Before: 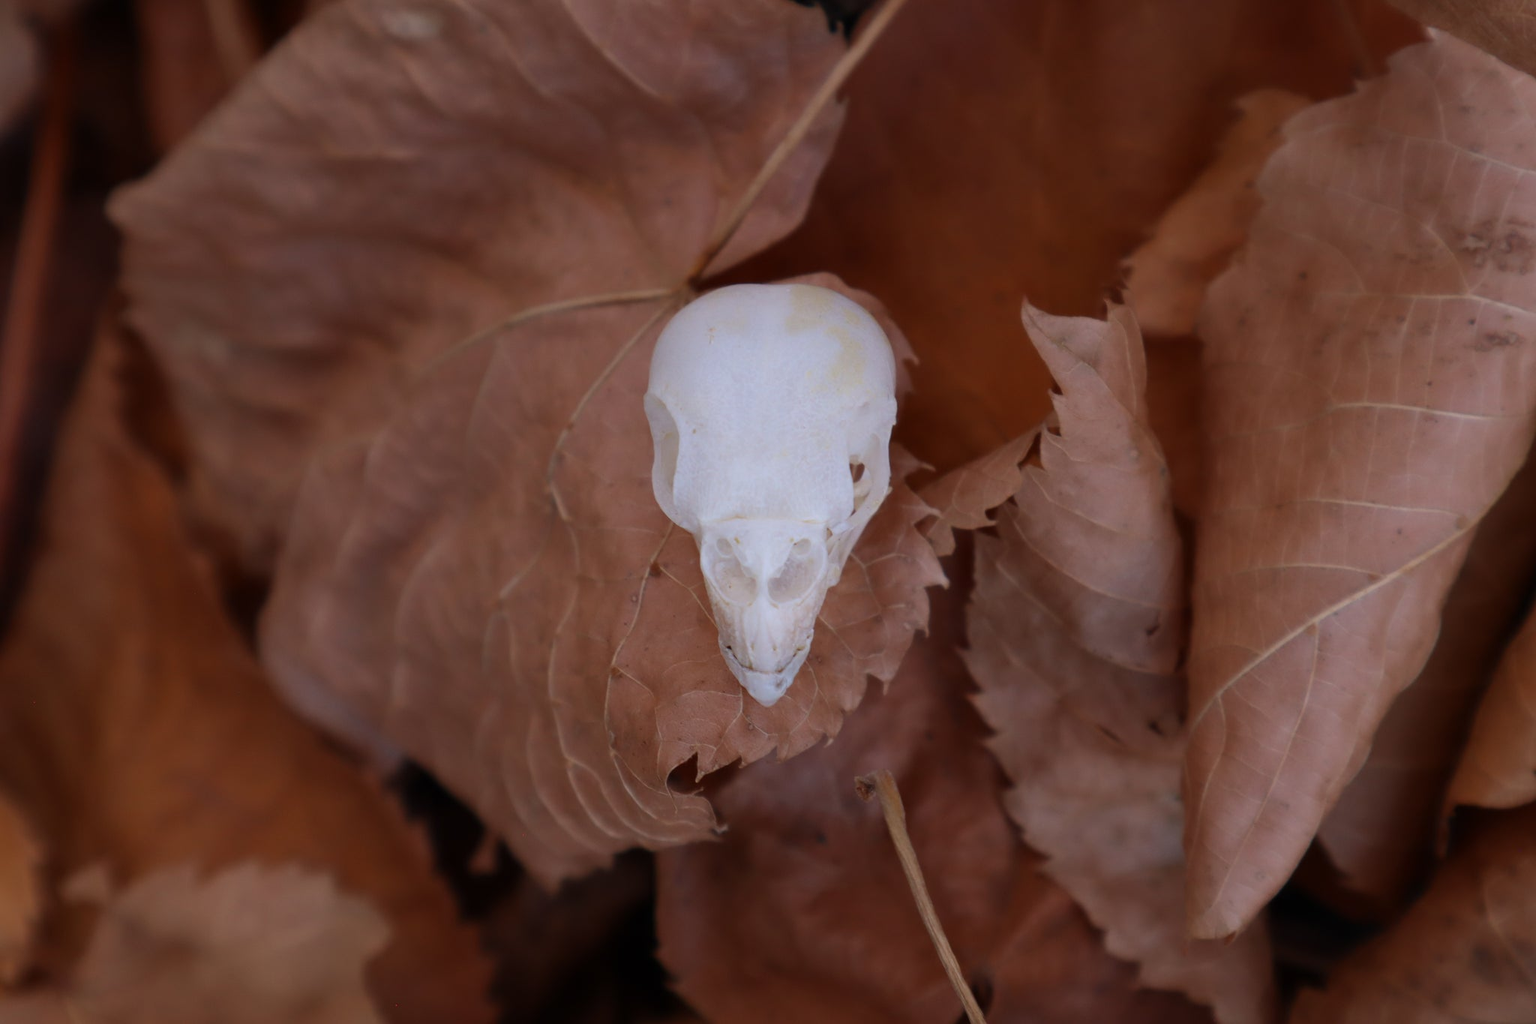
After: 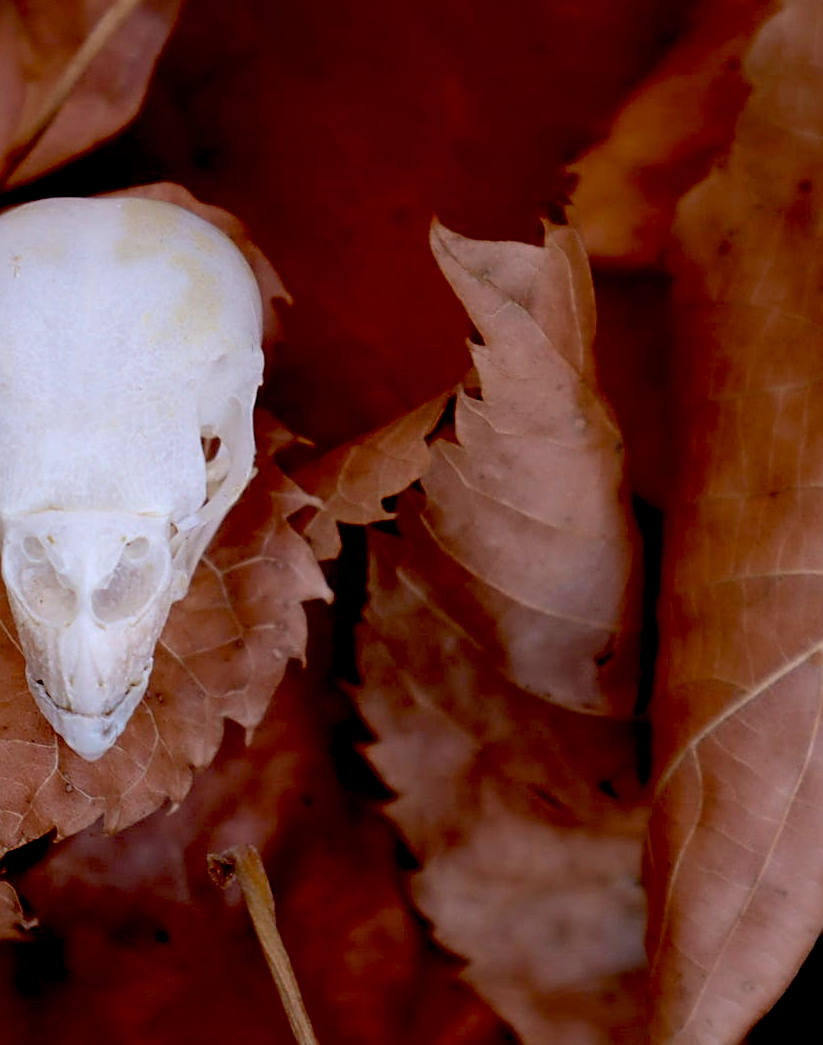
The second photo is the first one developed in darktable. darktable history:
crop: left 45.557%, top 13.288%, right 14.247%, bottom 10.147%
local contrast: highlights 102%, shadows 98%, detail 120%, midtone range 0.2
exposure: black level correction 0.032, exposure 0.326 EV, compensate exposure bias true, compensate highlight preservation false
sharpen: on, module defaults
